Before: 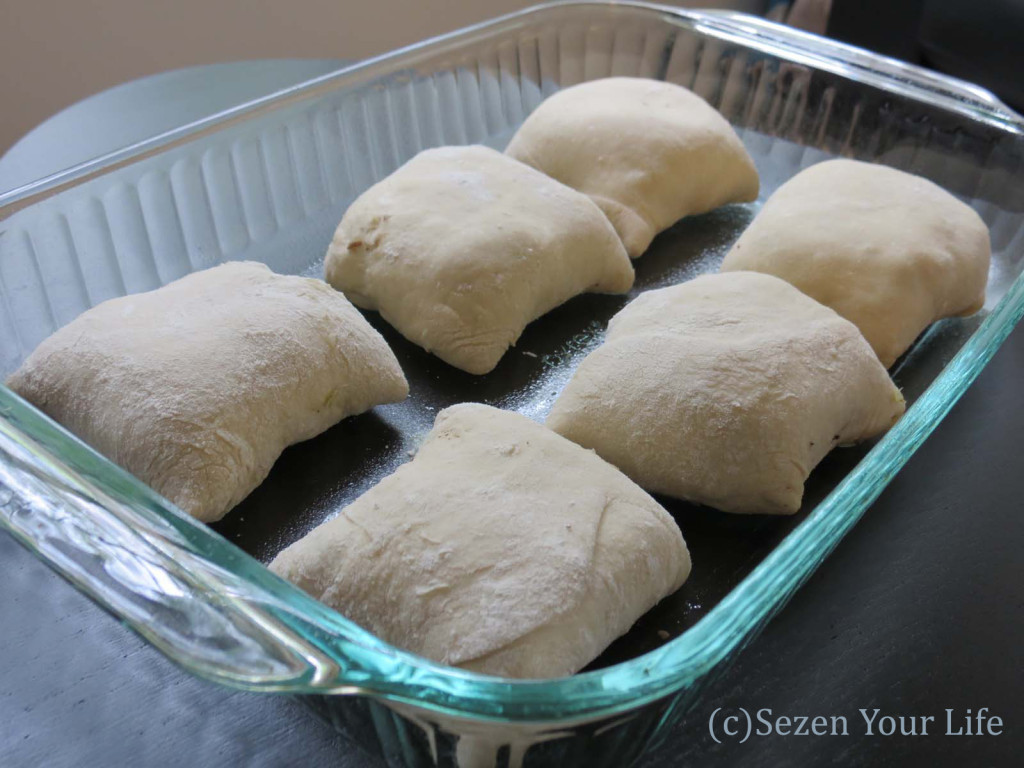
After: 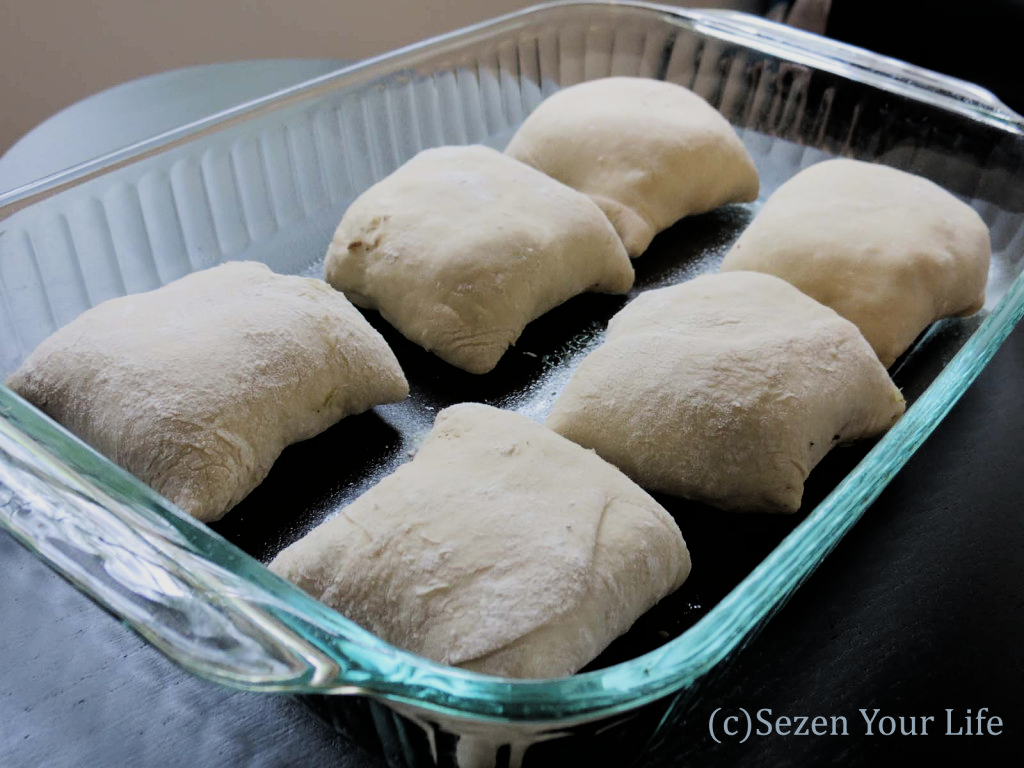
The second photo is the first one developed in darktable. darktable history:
filmic rgb: black relative exposure -5 EV, hardness 2.88, contrast 1.4, highlights saturation mix -30%
